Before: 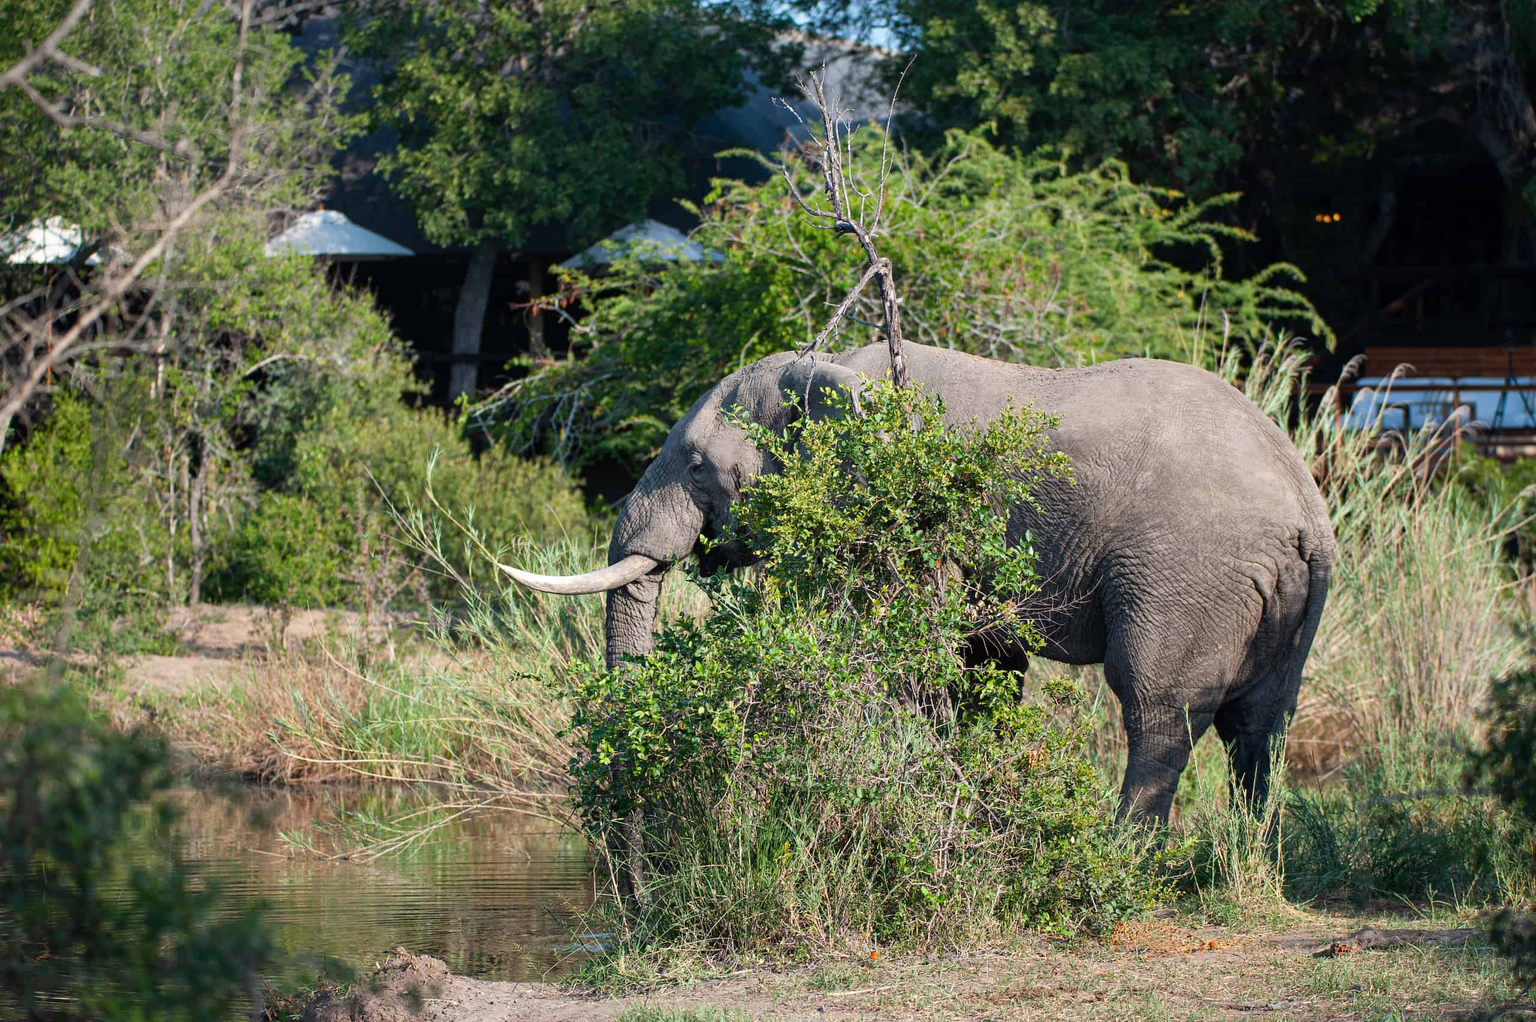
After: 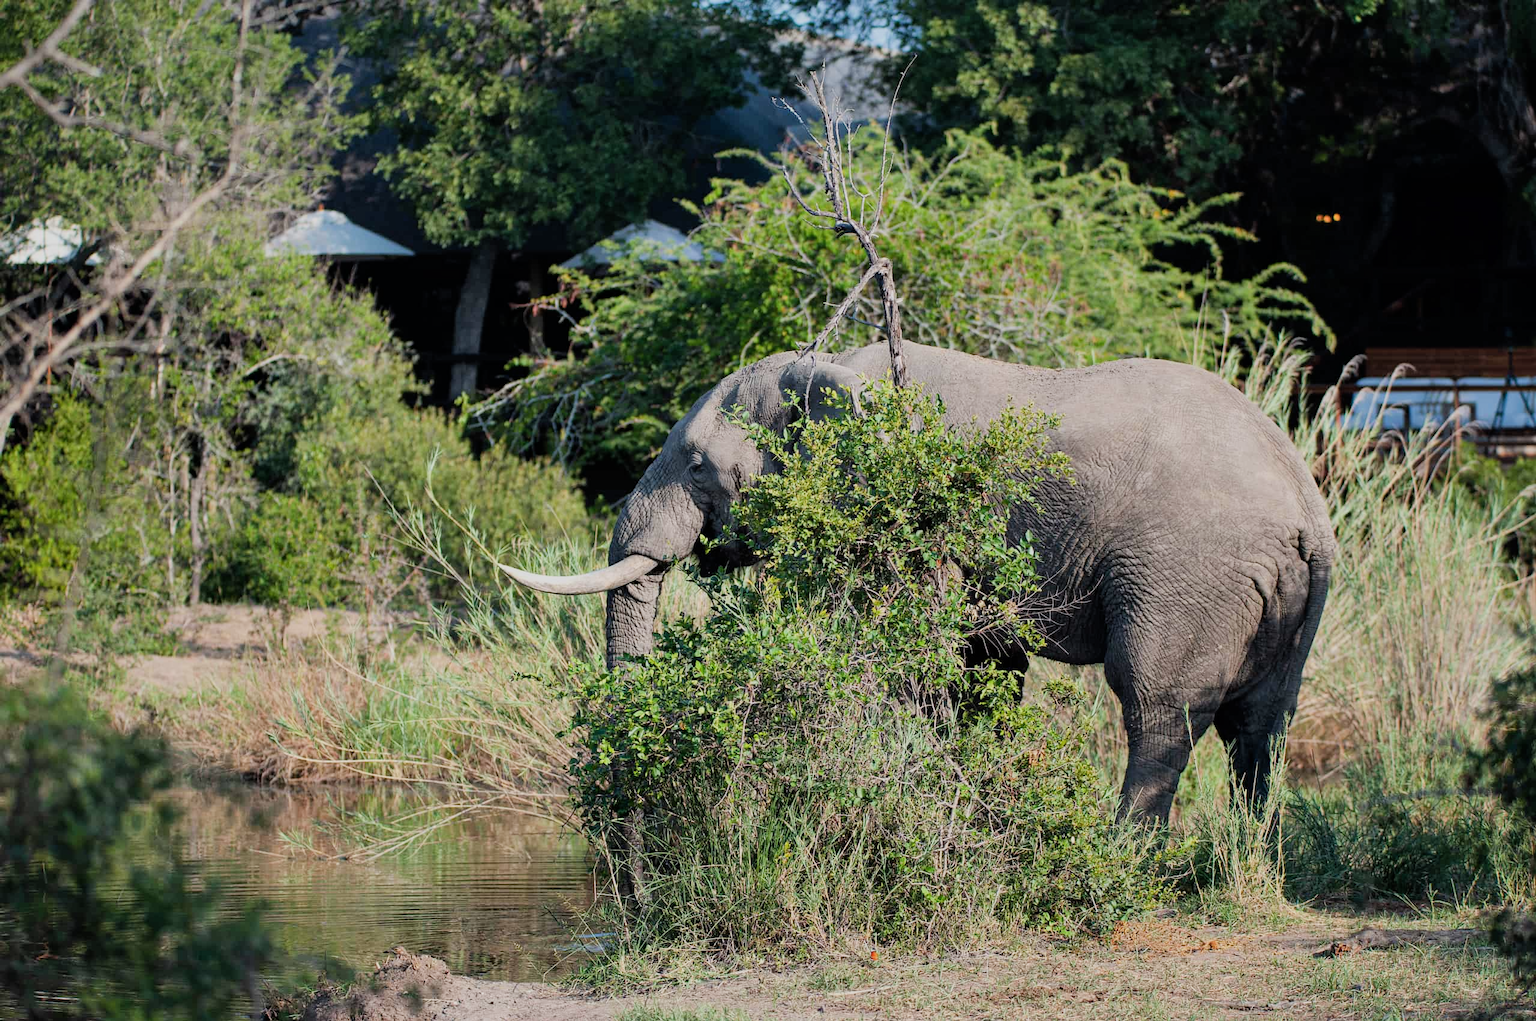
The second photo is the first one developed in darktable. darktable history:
filmic rgb: black relative exposure -16 EV, white relative exposure 6.12 EV, hardness 5.22
shadows and highlights: radius 171.16, shadows 27, white point adjustment 3.13, highlights -67.95, soften with gaussian
